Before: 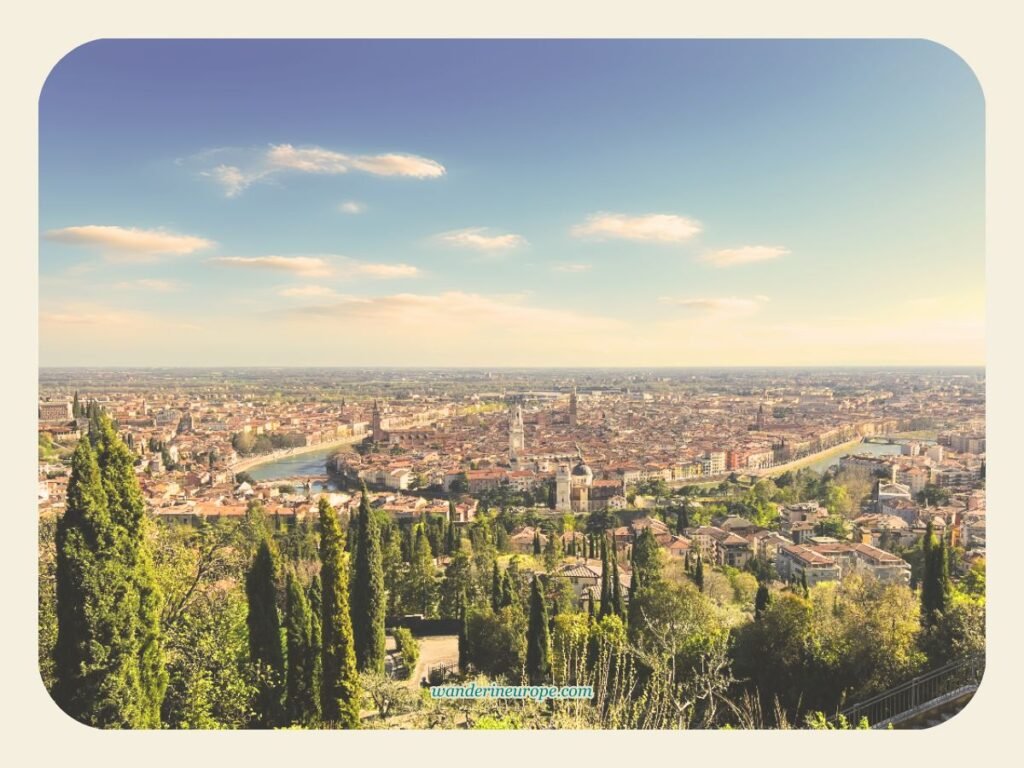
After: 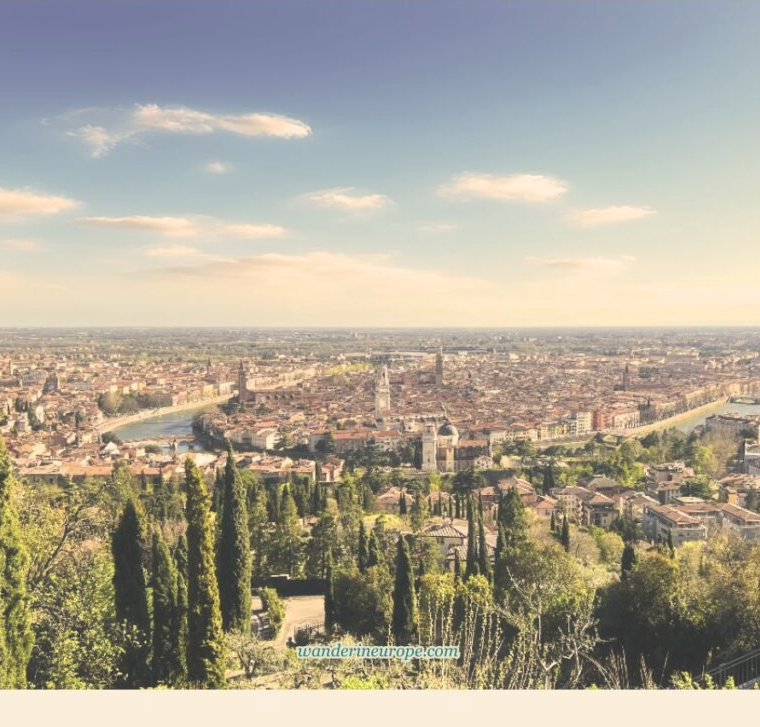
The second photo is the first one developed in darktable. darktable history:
color correction: highlights a* 2.75, highlights b* 5, shadows a* -2.04, shadows b* -4.84, saturation 0.8
haze removal: strength -0.05
crop and rotate: left 13.15%, top 5.251%, right 12.609%
